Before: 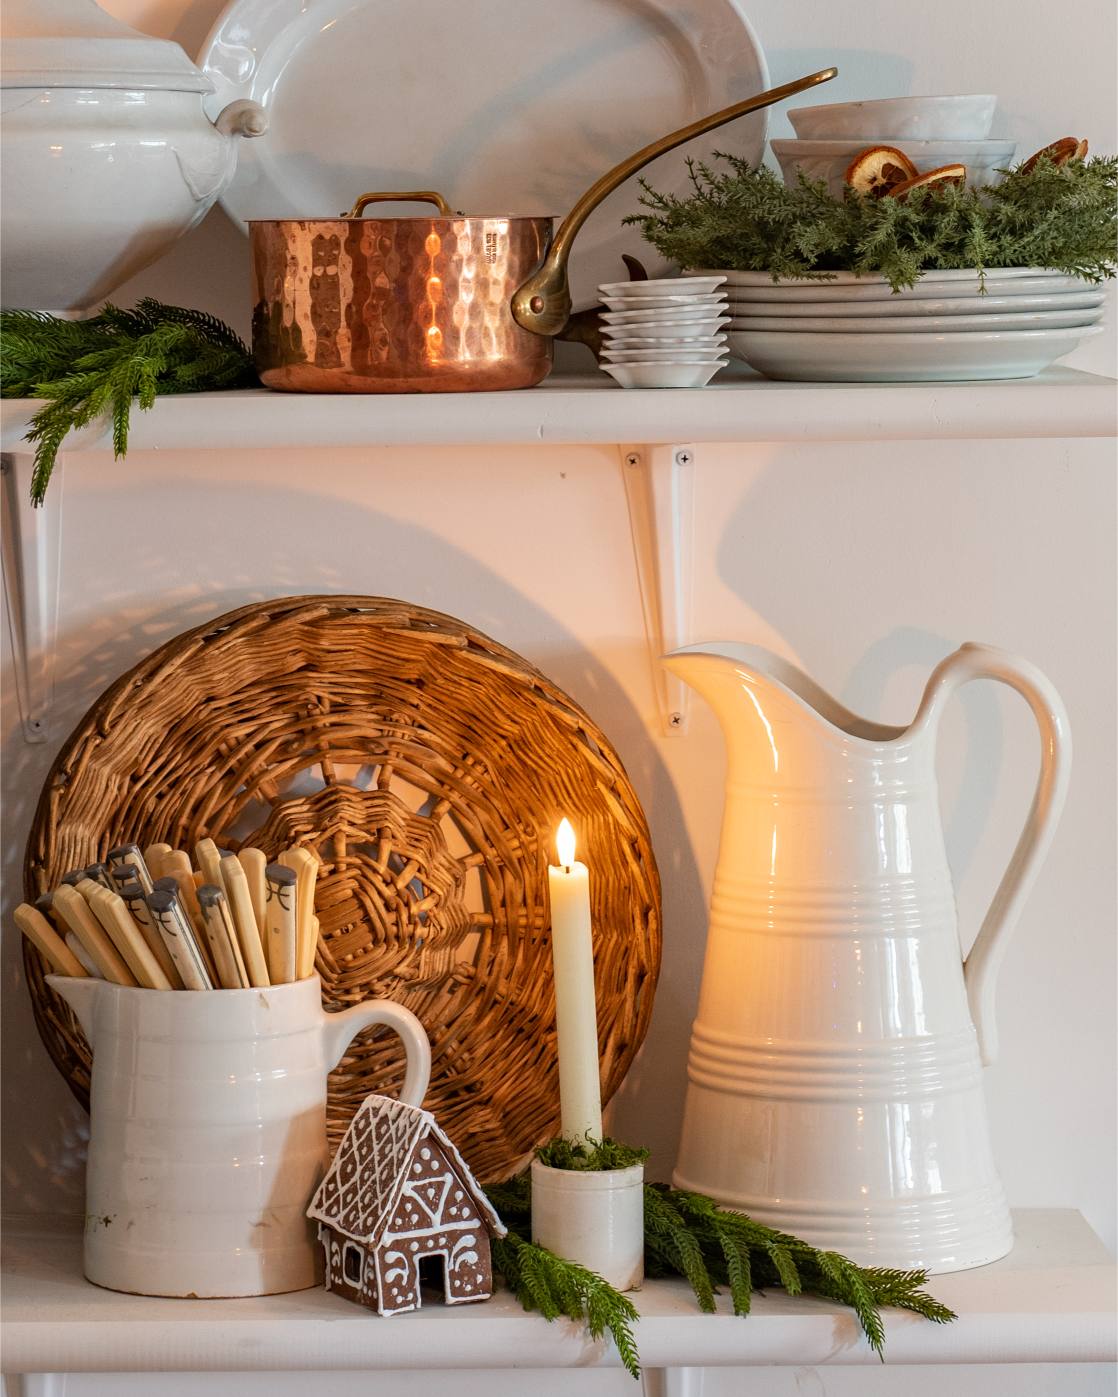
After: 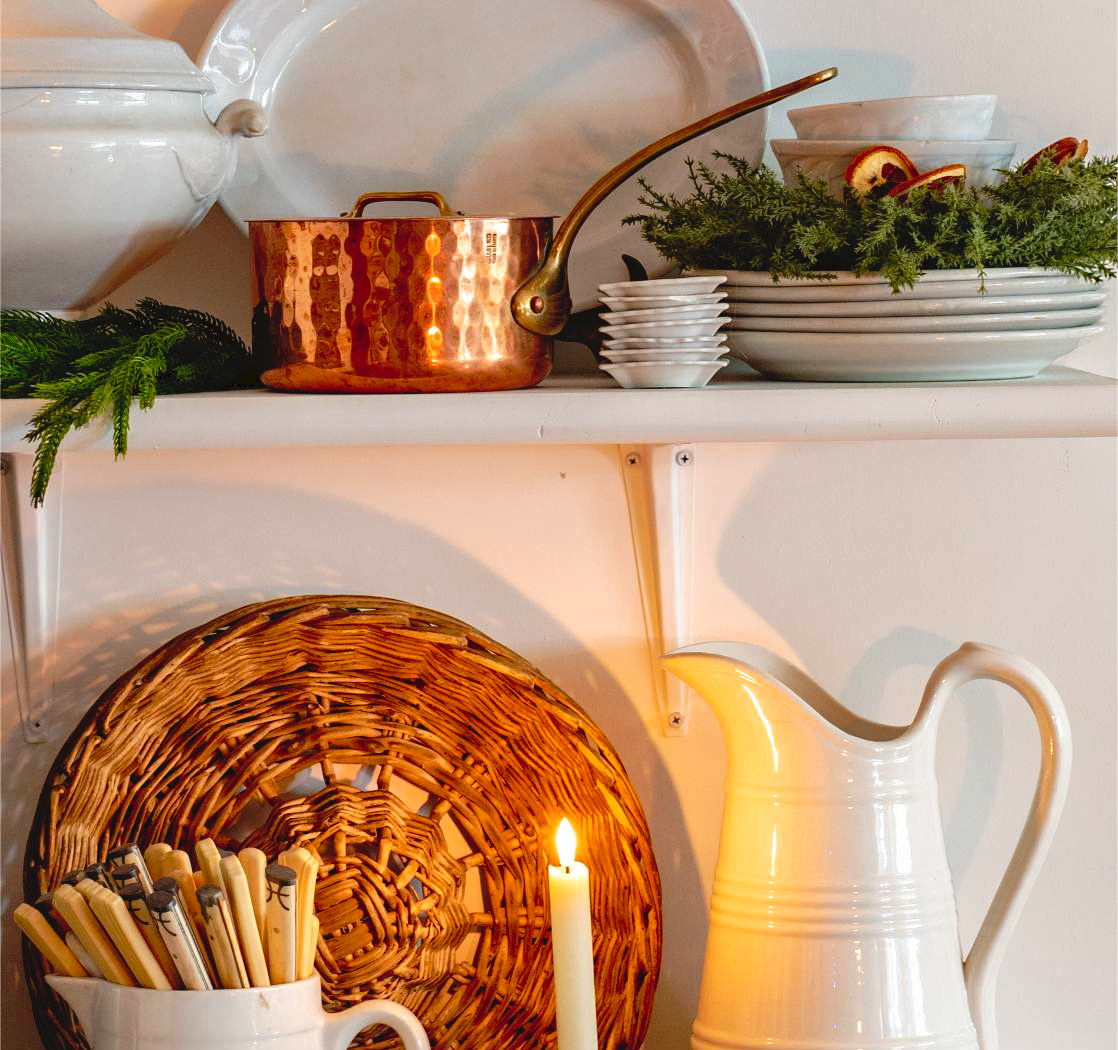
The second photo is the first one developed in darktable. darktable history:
shadows and highlights: on, module defaults
tone curve: curves: ch0 [(0, 0) (0.003, 0.033) (0.011, 0.033) (0.025, 0.036) (0.044, 0.039) (0.069, 0.04) (0.1, 0.043) (0.136, 0.052) (0.177, 0.085) (0.224, 0.14) (0.277, 0.225) (0.335, 0.333) (0.399, 0.419) (0.468, 0.51) (0.543, 0.603) (0.623, 0.713) (0.709, 0.808) (0.801, 0.901) (0.898, 0.98) (1, 1)], preserve colors none
crop: bottom 24.772%
